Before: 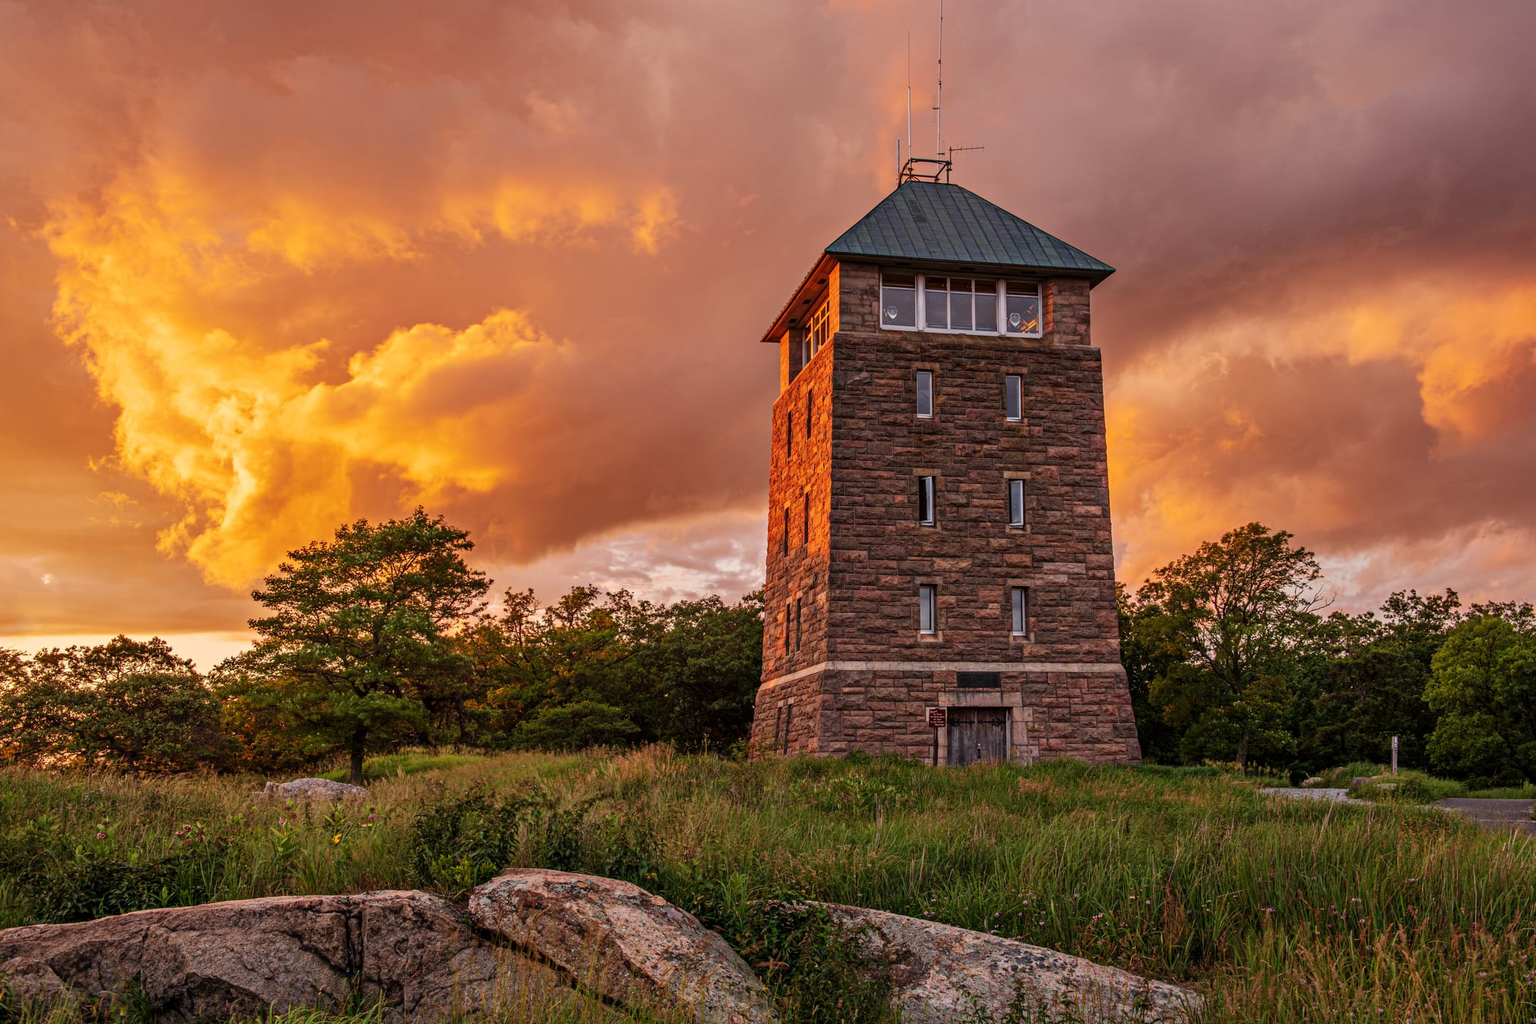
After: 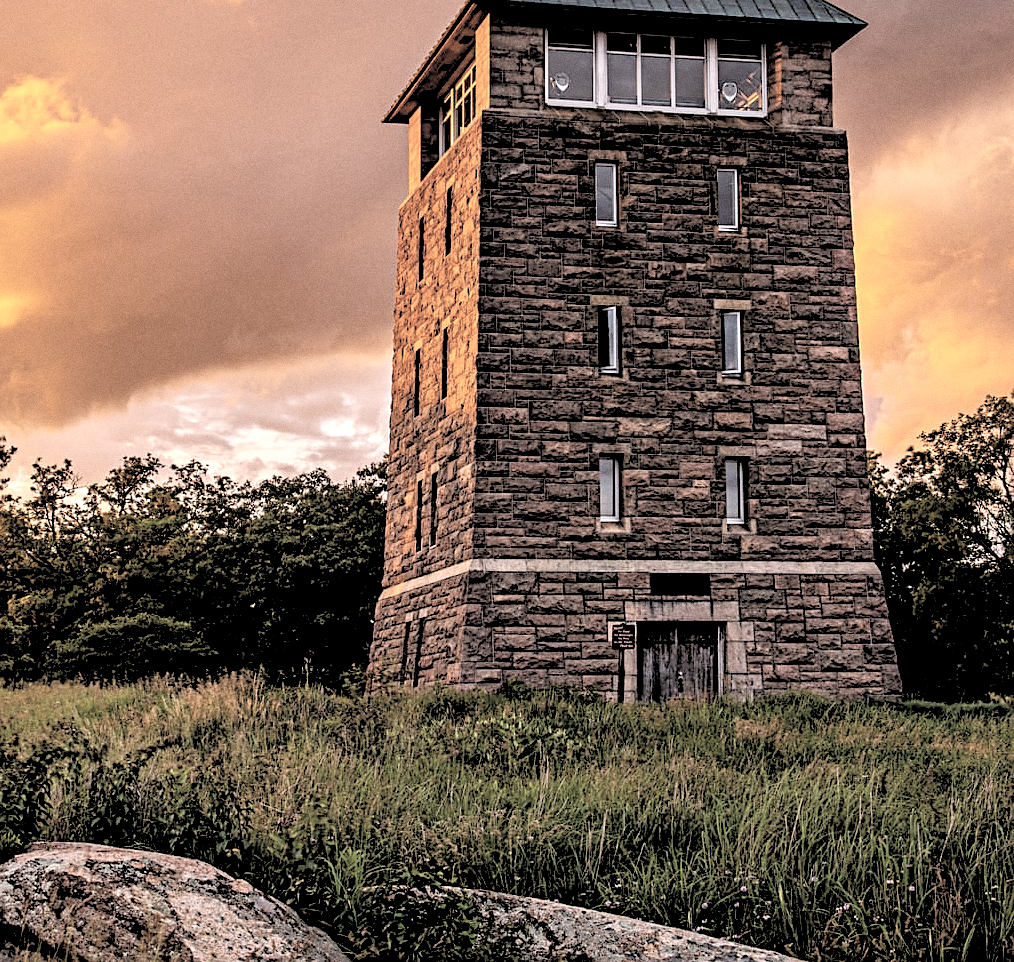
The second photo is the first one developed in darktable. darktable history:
contrast brightness saturation: brightness 0.18, saturation -0.5
grain: coarseness 0.09 ISO
exposure: black level correction 0.001, exposure 0.5 EV, compensate exposure bias true, compensate highlight preservation false
color balance rgb: perceptual saturation grading › global saturation 20%, global vibrance 20%
color zones: curves: ch1 [(0, 0.469) (0.01, 0.469) (0.12, 0.446) (0.248, 0.469) (0.5, 0.5) (0.748, 0.5) (0.99, 0.469) (1, 0.469)]
crop: left 31.379%, top 24.658%, right 20.326%, bottom 6.628%
rgb levels: levels [[0.034, 0.472, 0.904], [0, 0.5, 1], [0, 0.5, 1]]
sharpen: on, module defaults
